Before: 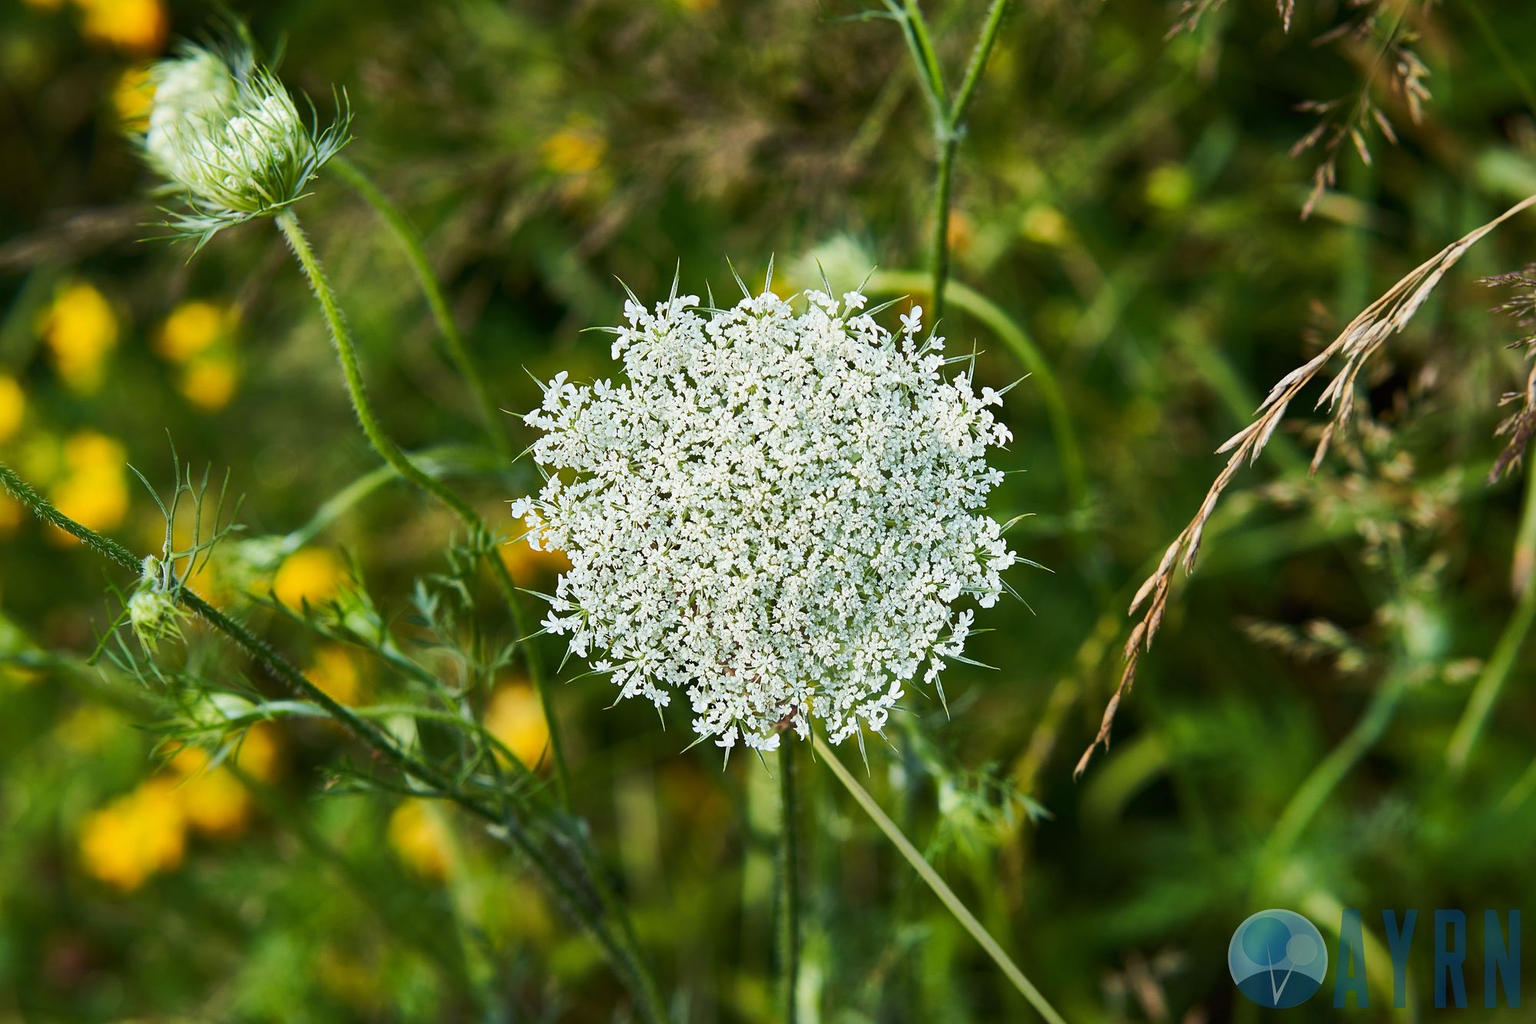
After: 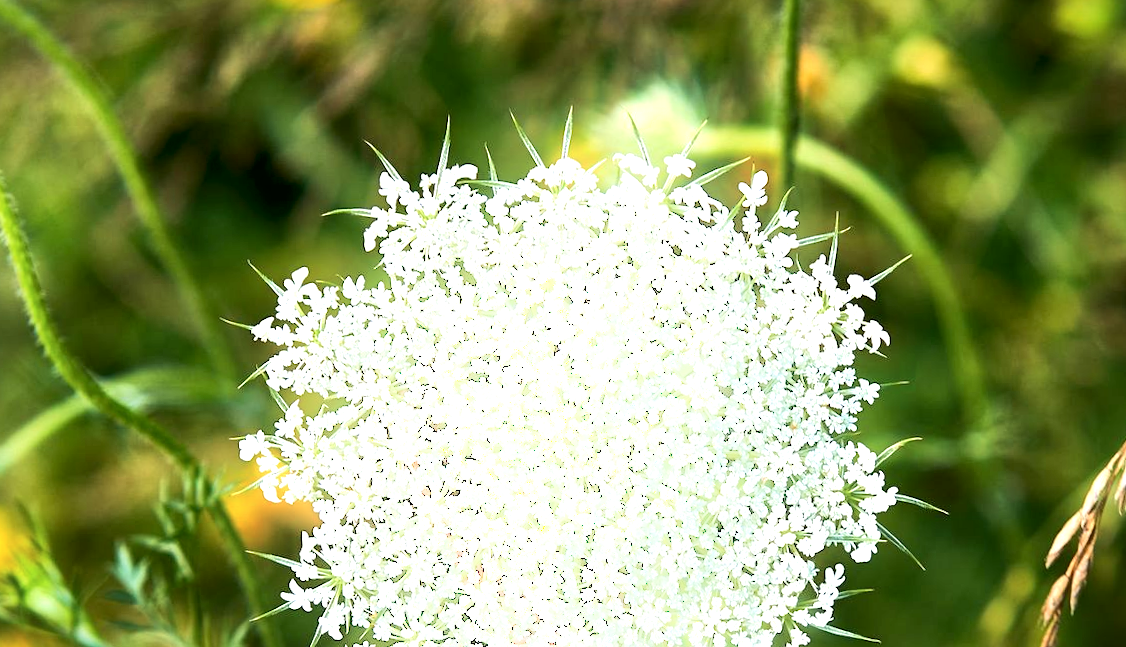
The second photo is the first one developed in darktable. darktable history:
crop: left 20.932%, top 15.471%, right 21.848%, bottom 34.081%
rotate and perspective: rotation -1.42°, crop left 0.016, crop right 0.984, crop top 0.035, crop bottom 0.965
exposure: black level correction 0, exposure 0.7 EV, compensate exposure bias true, compensate highlight preservation false
local contrast: mode bilateral grid, contrast 25, coarseness 60, detail 151%, midtone range 0.2
velvia: strength 15%
shadows and highlights: shadows -21.3, highlights 100, soften with gaussian
levels: levels [0, 0.492, 0.984]
